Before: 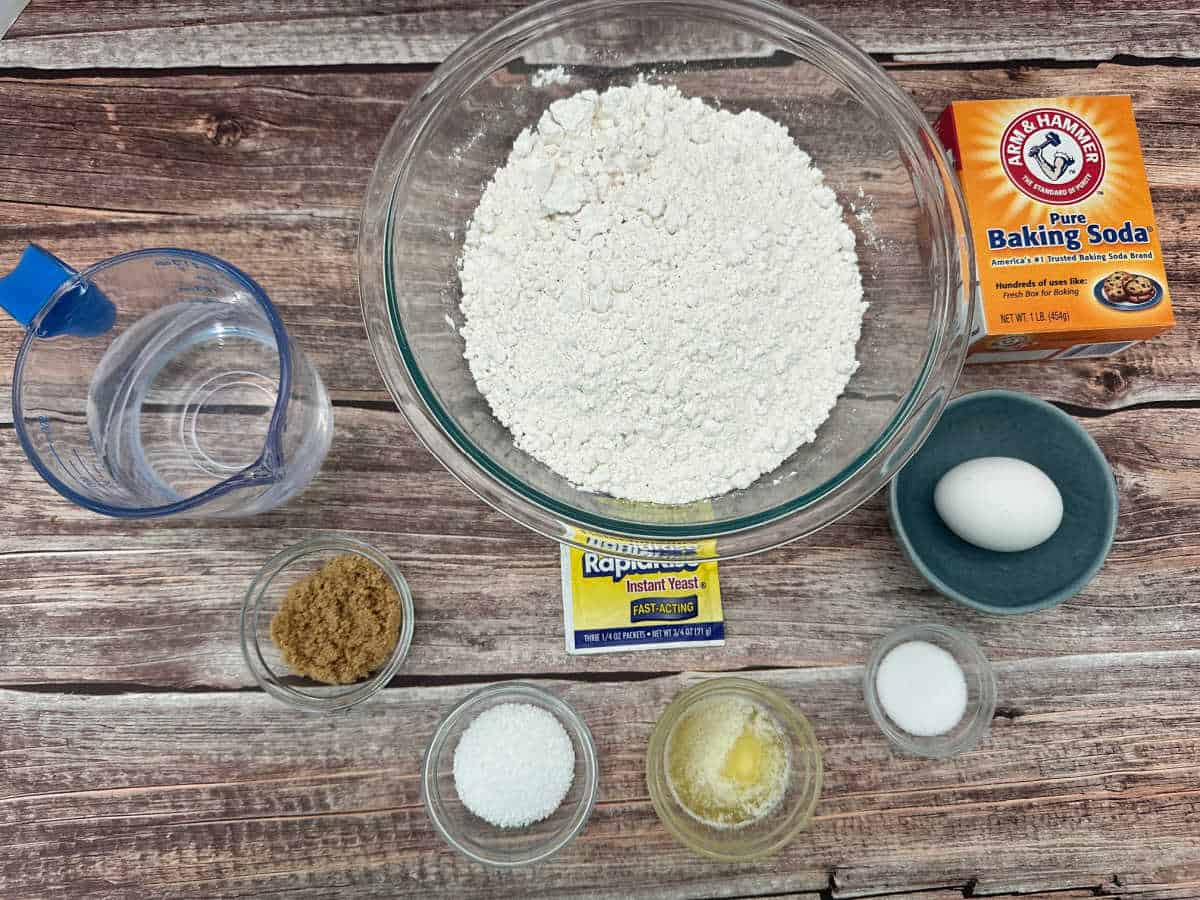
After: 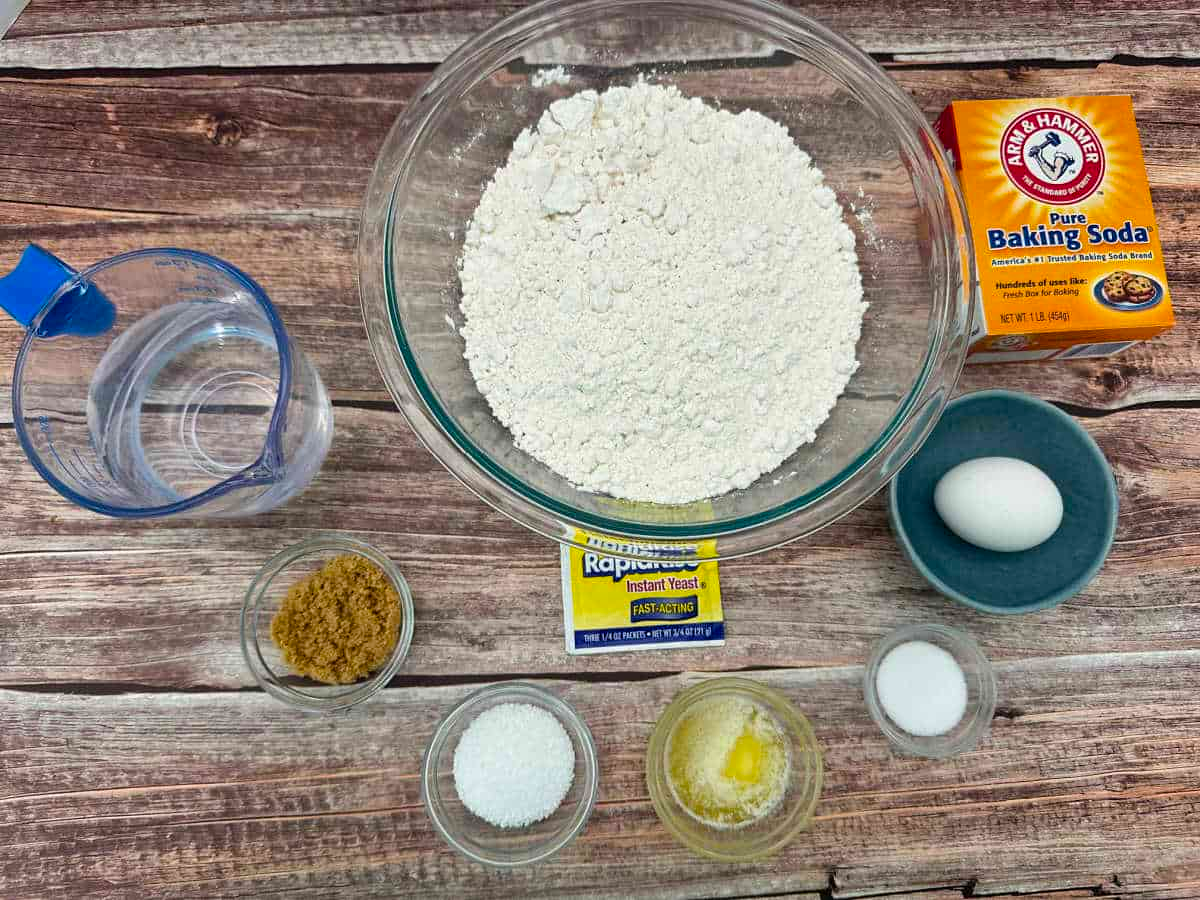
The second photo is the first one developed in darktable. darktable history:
color balance rgb: perceptual saturation grading › global saturation 30%, global vibrance 20%
